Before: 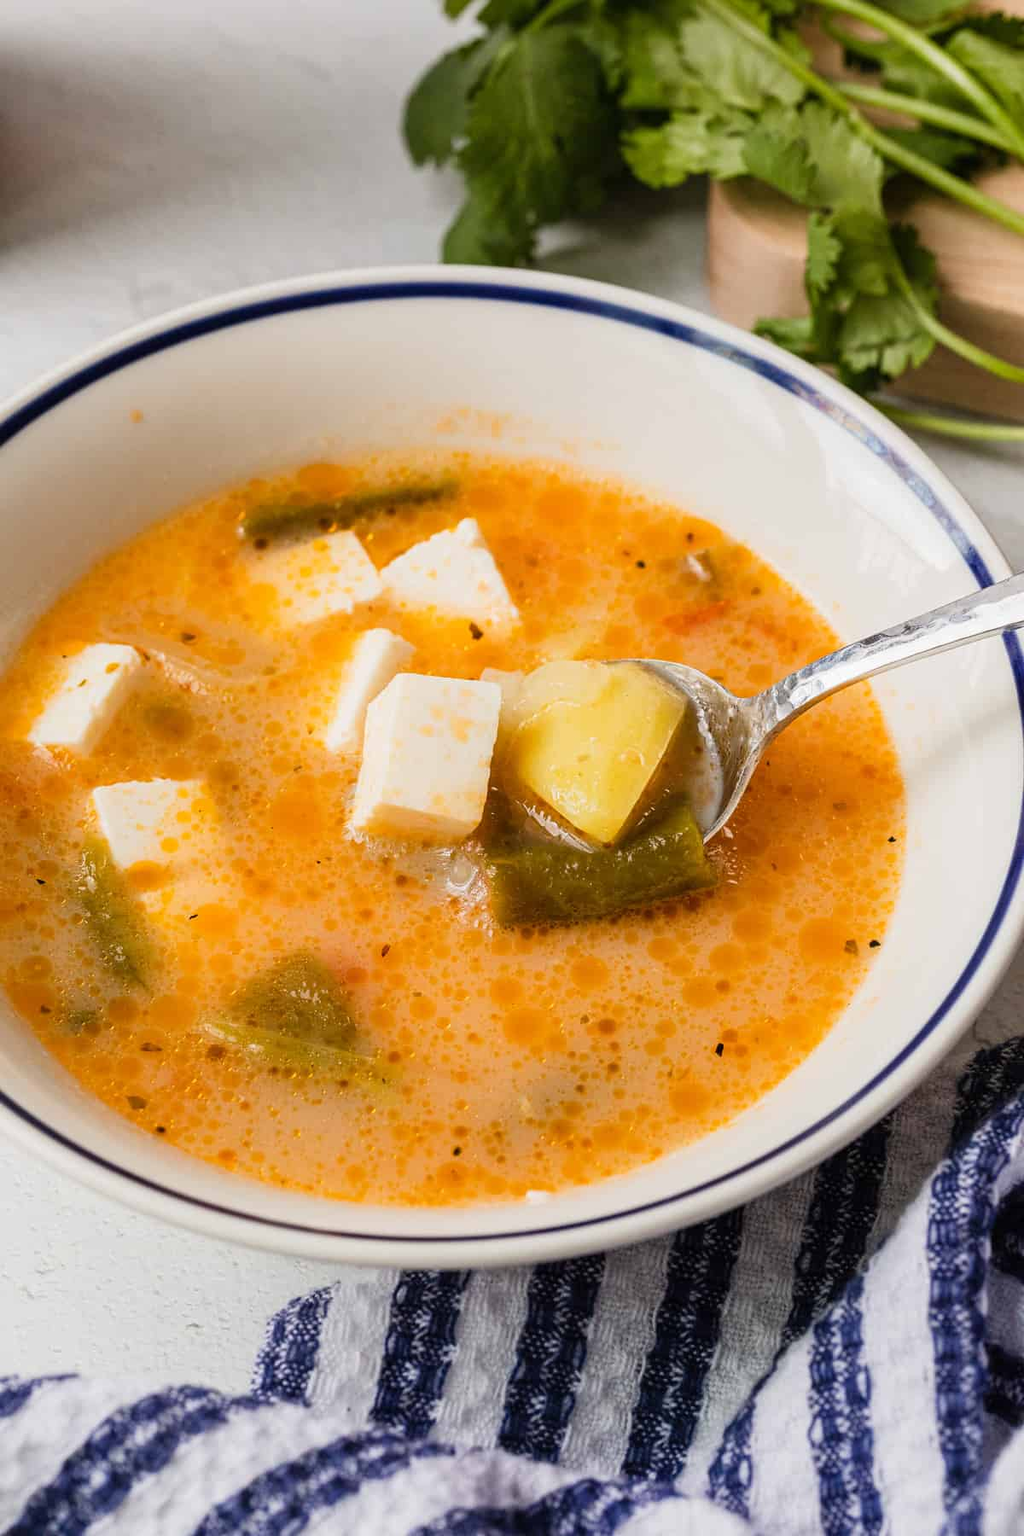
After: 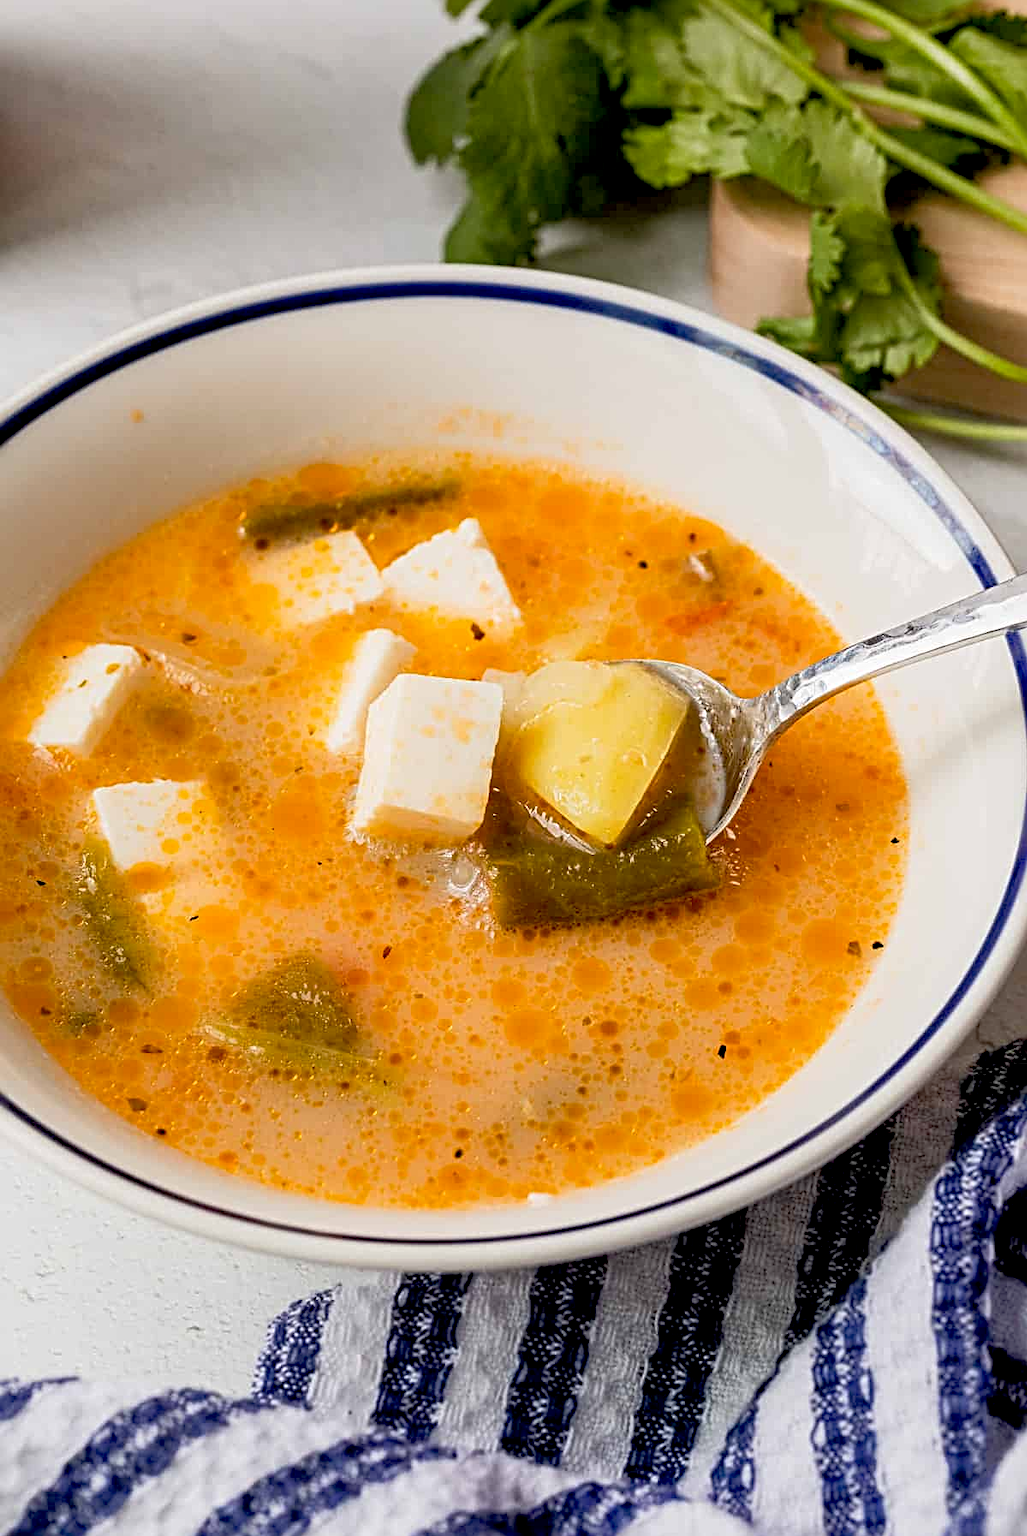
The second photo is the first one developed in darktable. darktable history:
crop: top 0.138%, bottom 0.194%
sharpen: radius 3.984
shadows and highlights: shadows 42.74, highlights 7.37, highlights color adjustment 49.12%
exposure: black level correction 0.01, exposure 0.015 EV, compensate highlight preservation false
